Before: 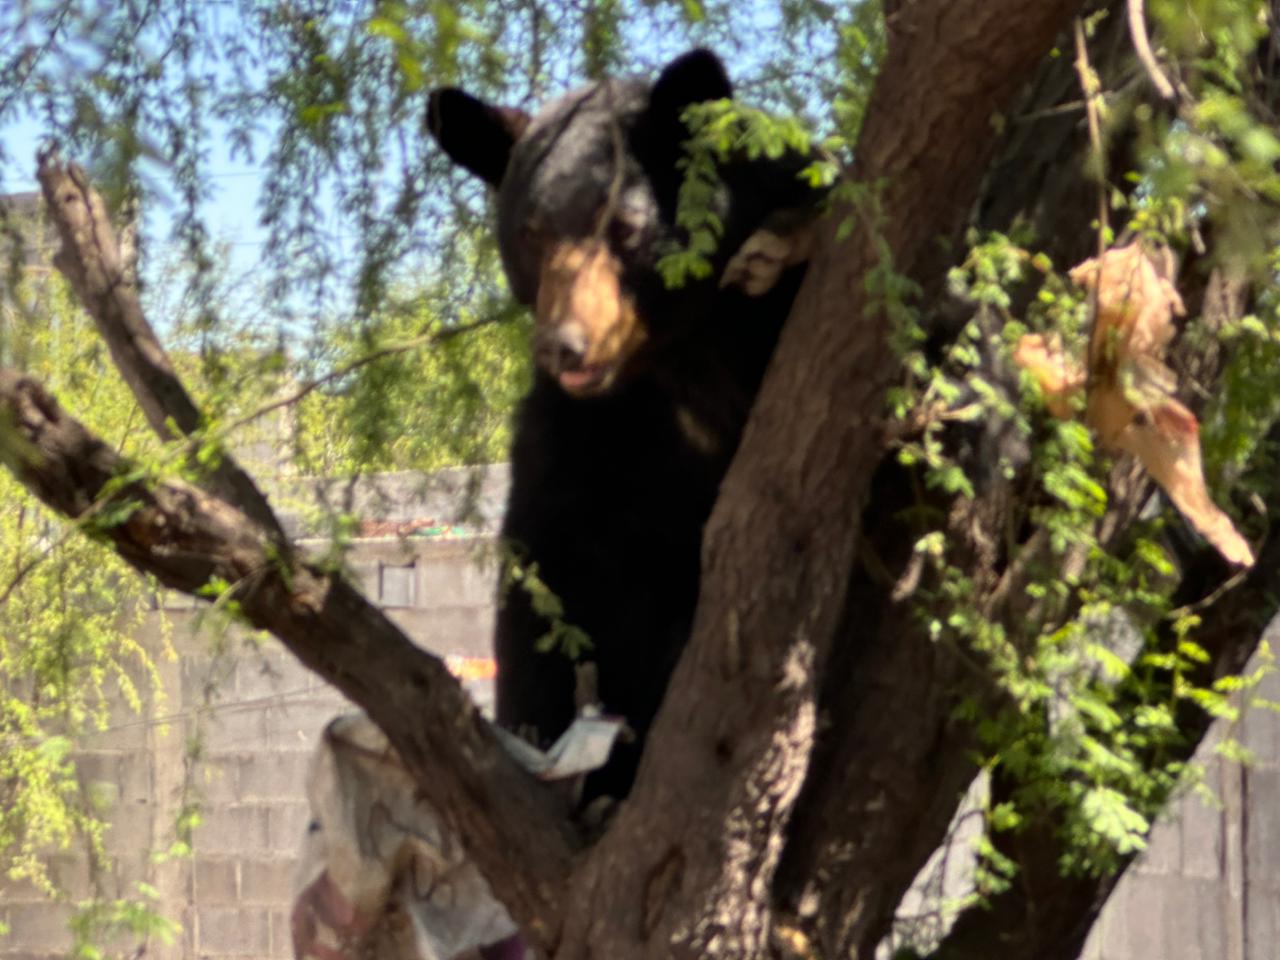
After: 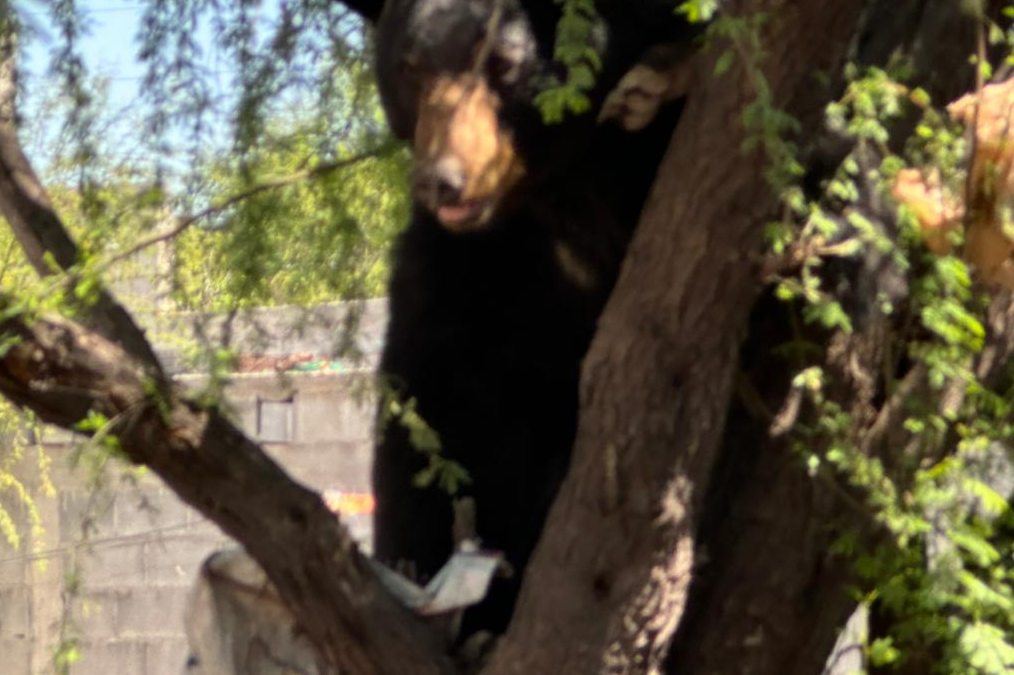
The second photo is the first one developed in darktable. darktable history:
crop: left 9.563%, top 17.276%, right 11.173%, bottom 12.308%
